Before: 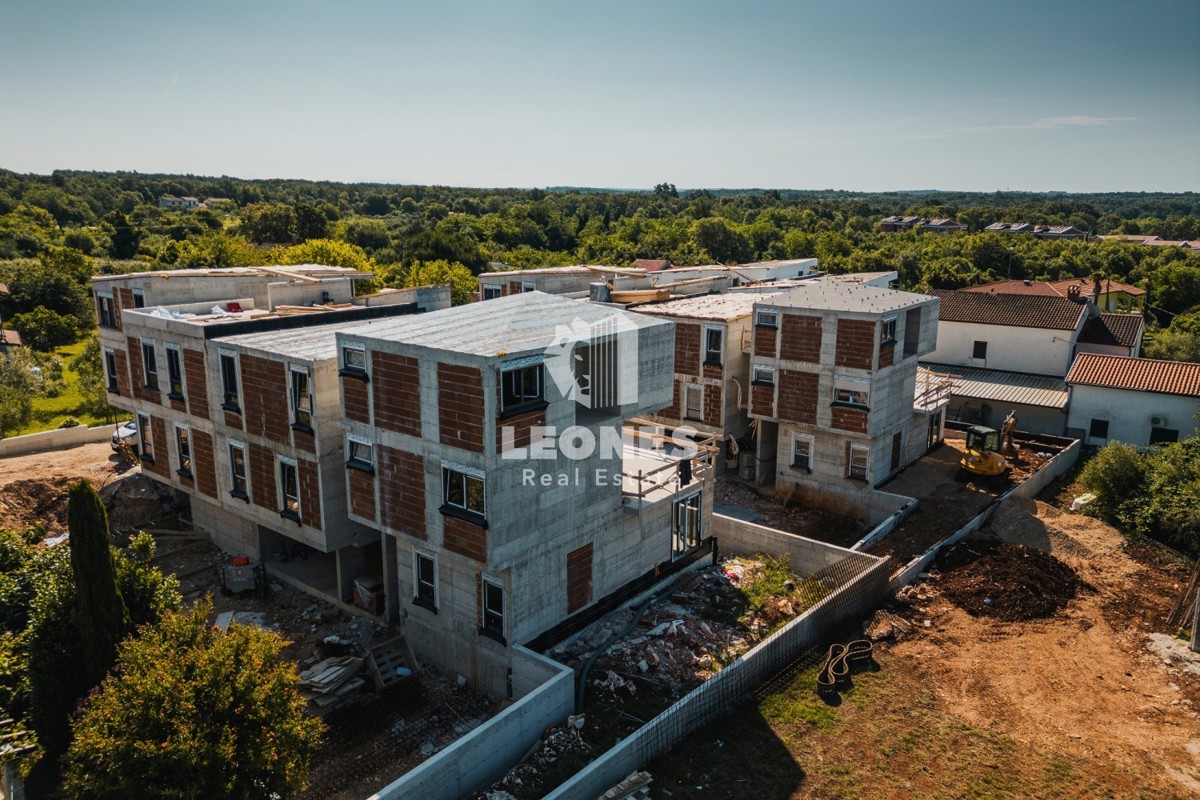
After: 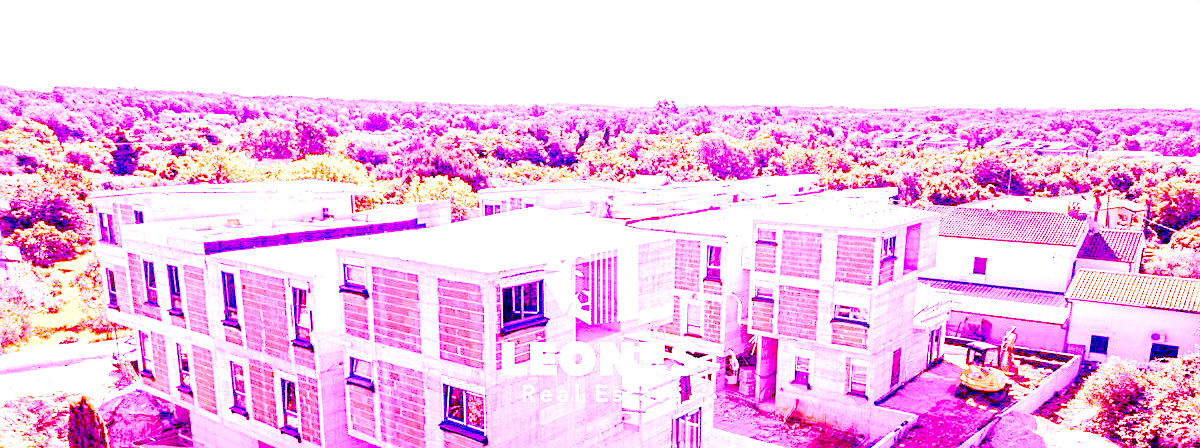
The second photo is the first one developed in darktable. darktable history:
sharpen: amount 0.2
base curve: curves: ch0 [(0, 0) (0.036, 0.01) (0.123, 0.254) (0.258, 0.504) (0.507, 0.748) (1, 1)], preserve colors none
white balance: red 8, blue 8
crop and rotate: top 10.605%, bottom 33.274%
